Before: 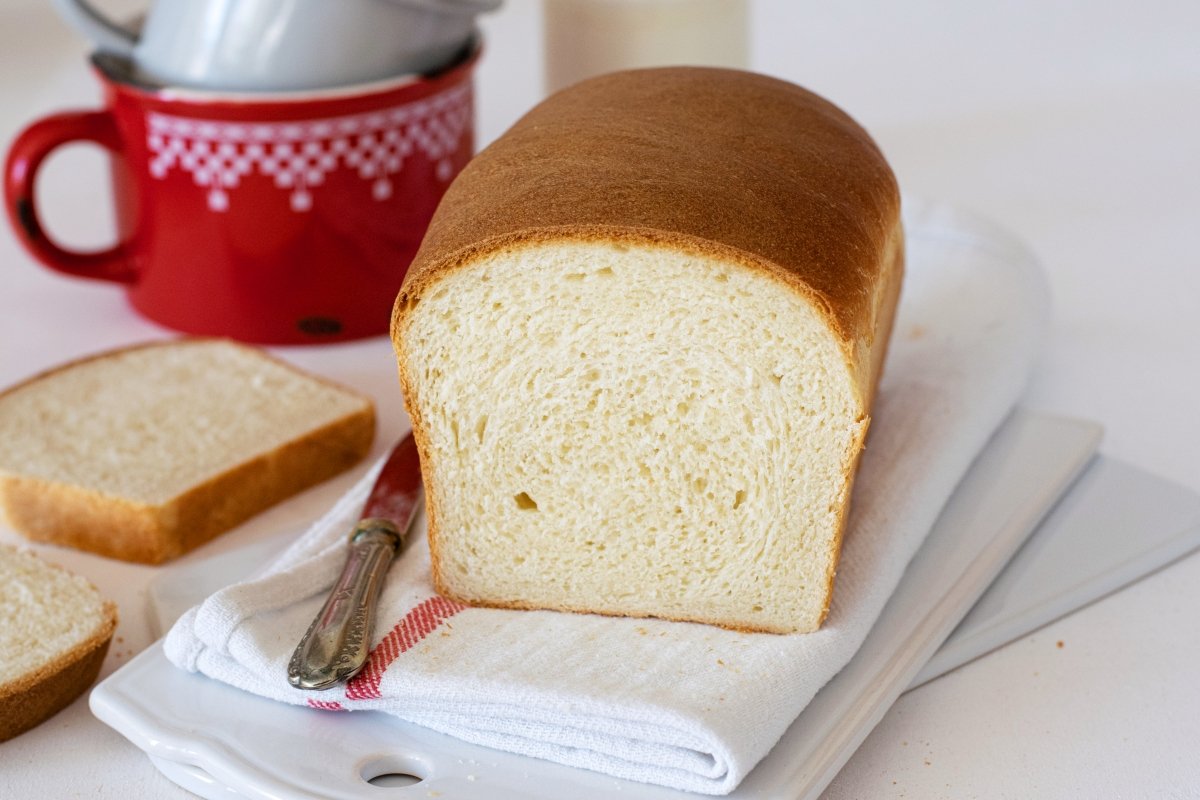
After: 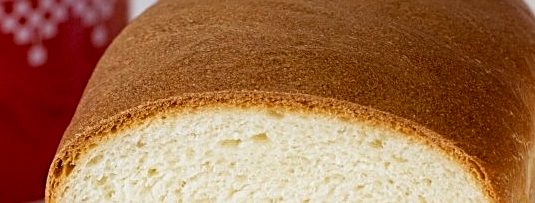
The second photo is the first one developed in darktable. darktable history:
sharpen: on, module defaults
crop: left 28.79%, top 16.813%, right 26.586%, bottom 57.708%
exposure: black level correction 0.004, exposure 0.017 EV, compensate exposure bias true, compensate highlight preservation false
